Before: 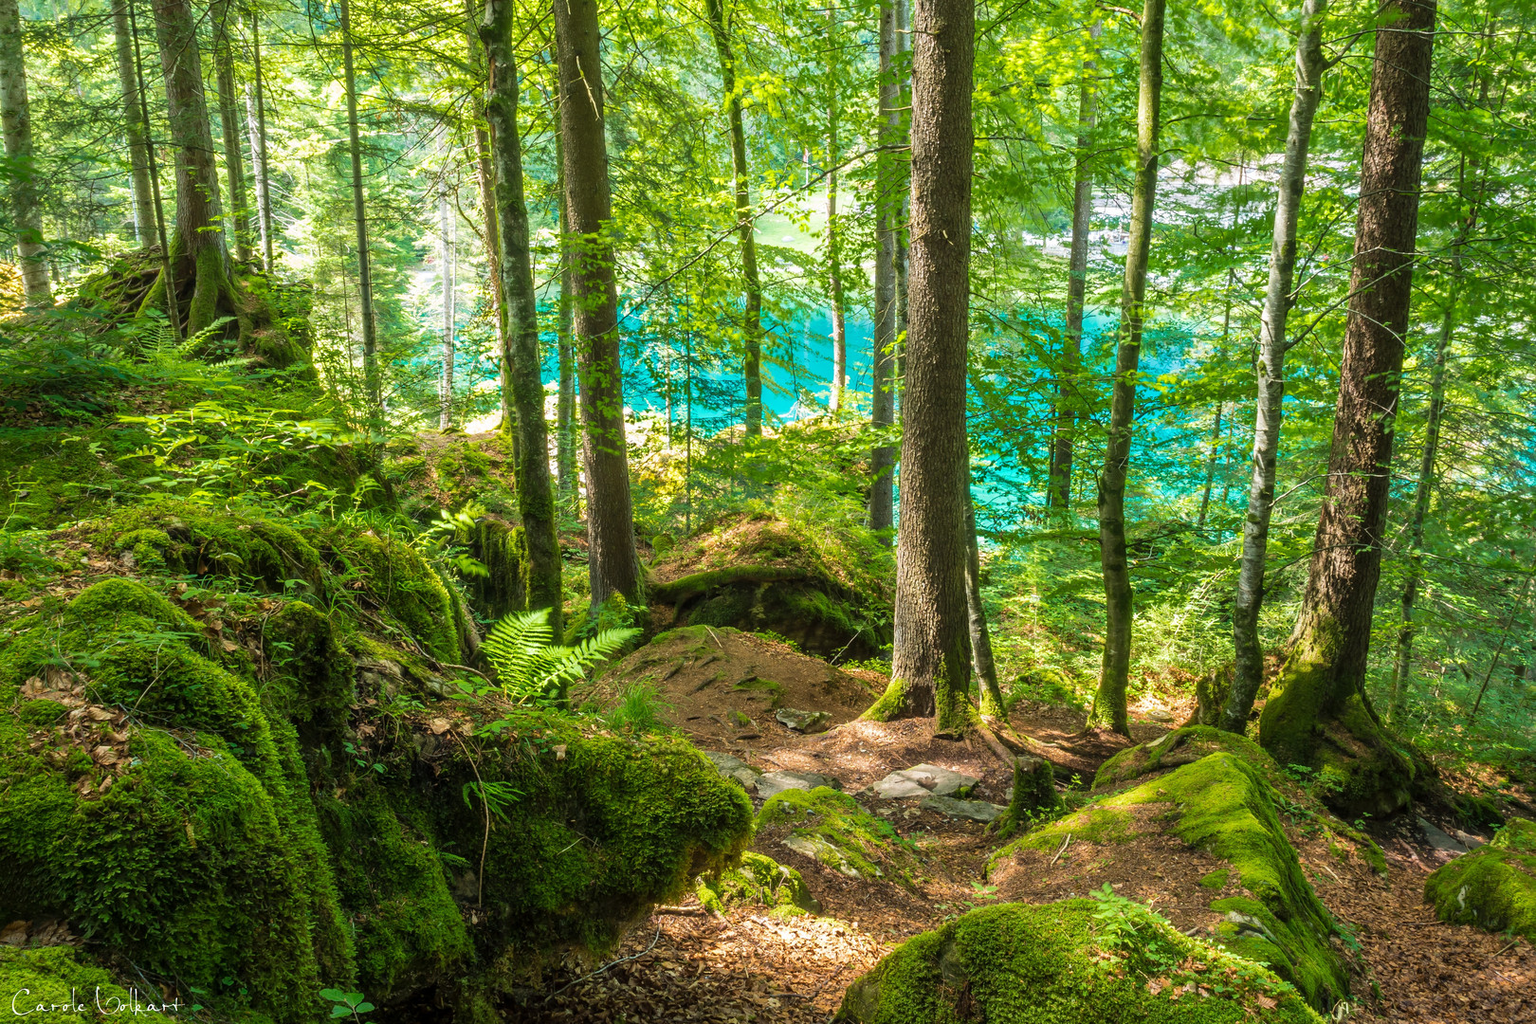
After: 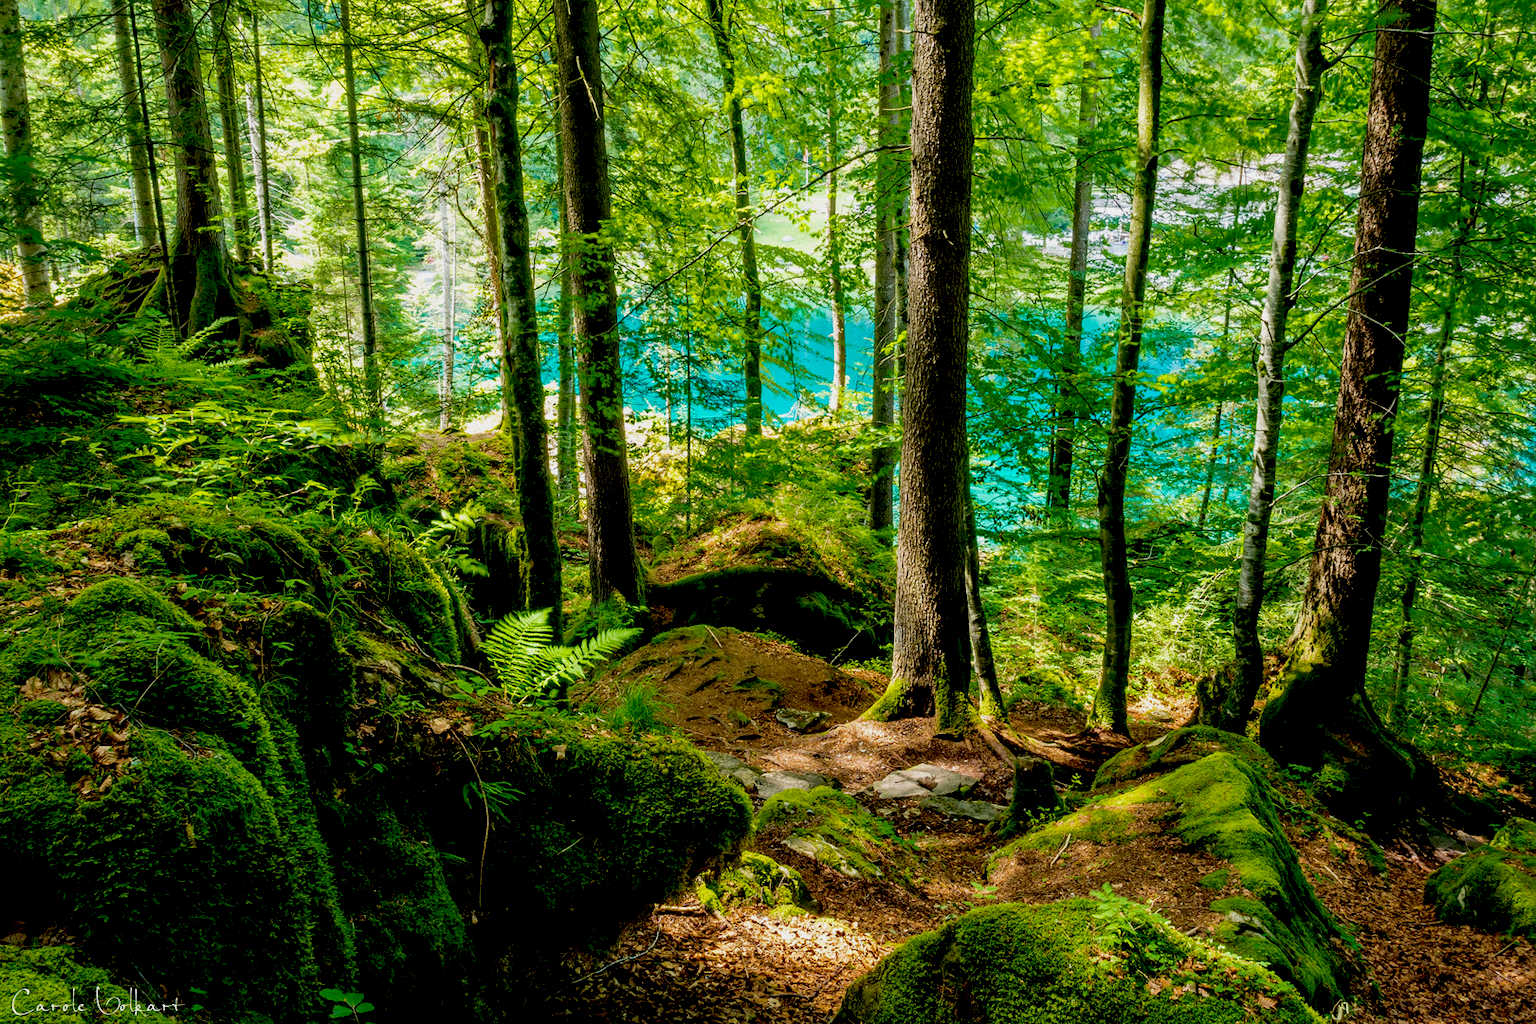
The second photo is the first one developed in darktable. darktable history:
tone equalizer: on, module defaults
exposure: black level correction 0.046, exposure -0.228 EV, compensate highlight preservation false
